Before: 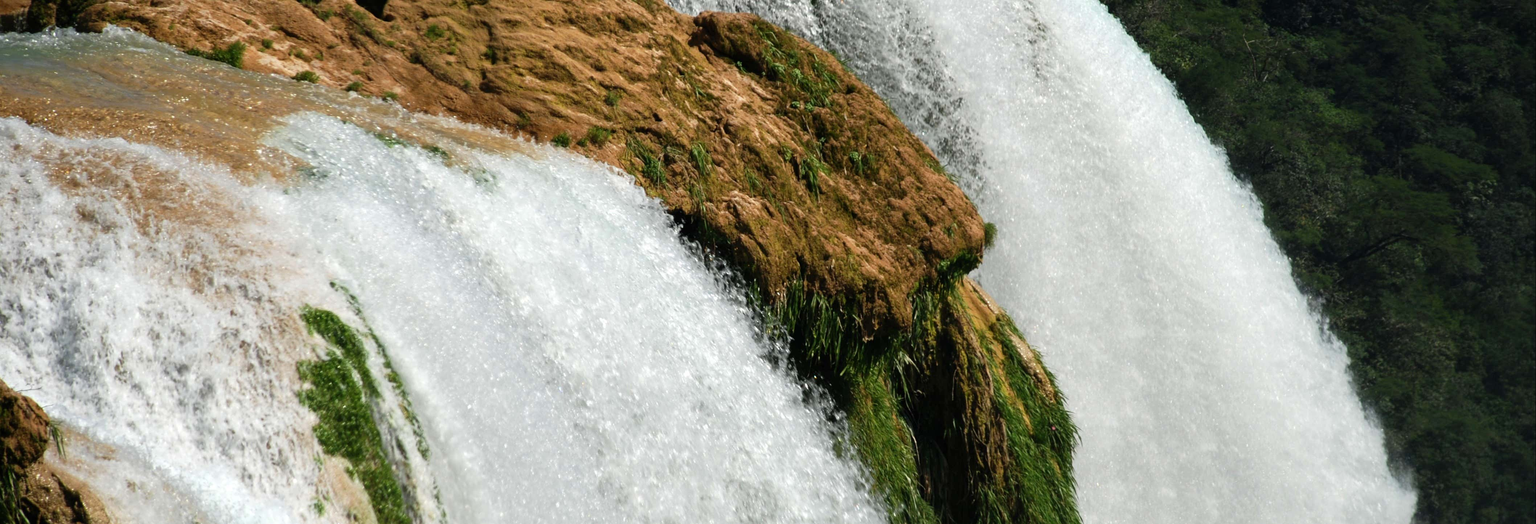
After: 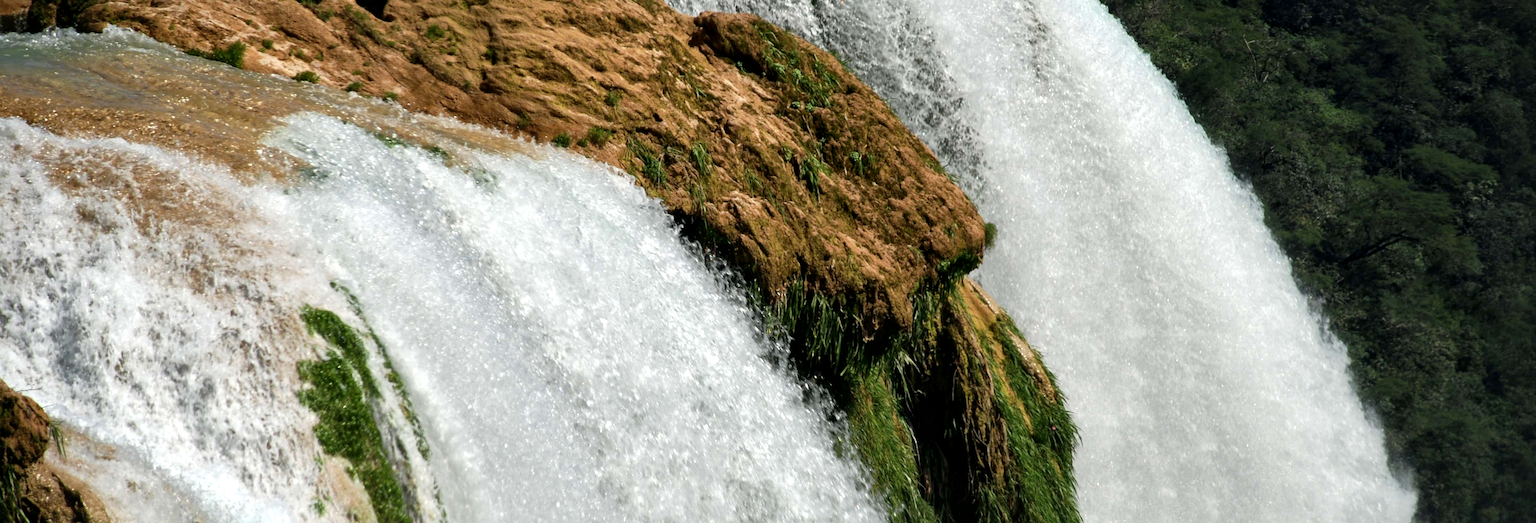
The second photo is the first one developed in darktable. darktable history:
local contrast: mode bilateral grid, contrast 19, coarseness 99, detail 150%, midtone range 0.2
